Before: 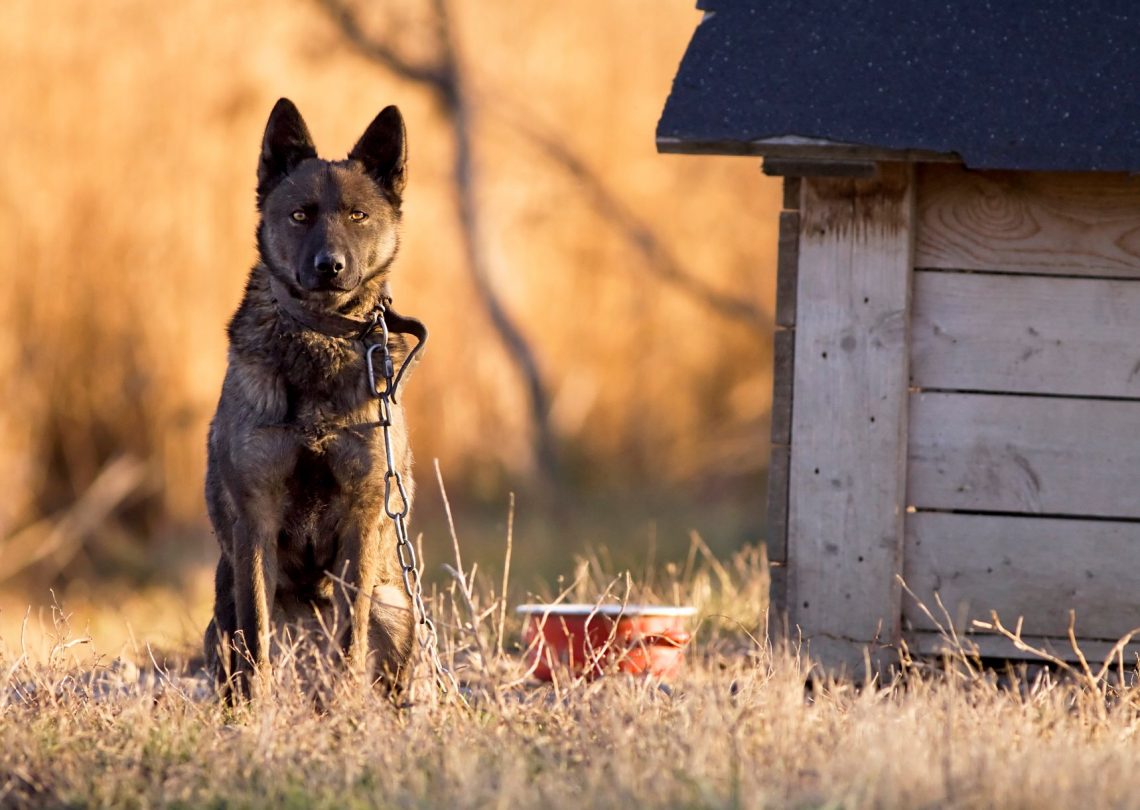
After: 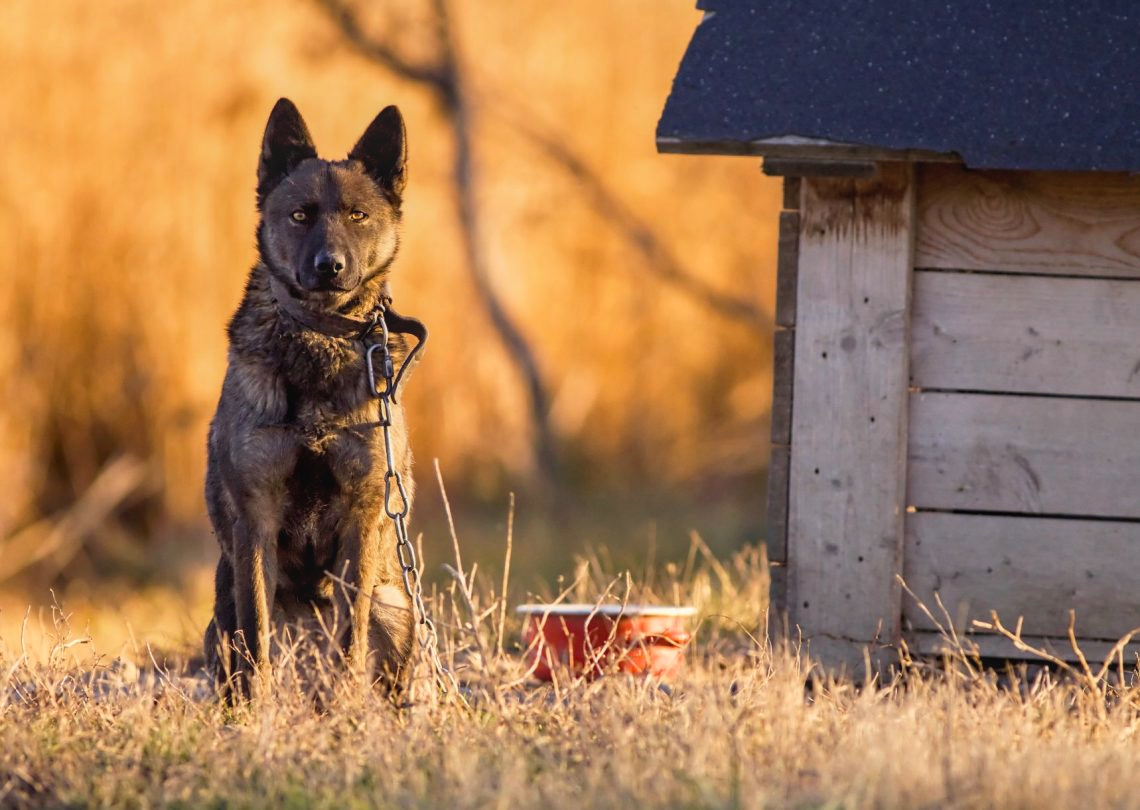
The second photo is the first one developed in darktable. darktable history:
color balance rgb: highlights gain › chroma 3.008%, highlights gain › hue 78.83°, perceptual saturation grading › global saturation 0.818%, global vibrance 20%
contrast brightness saturation: contrast -0.116
local contrast: on, module defaults
